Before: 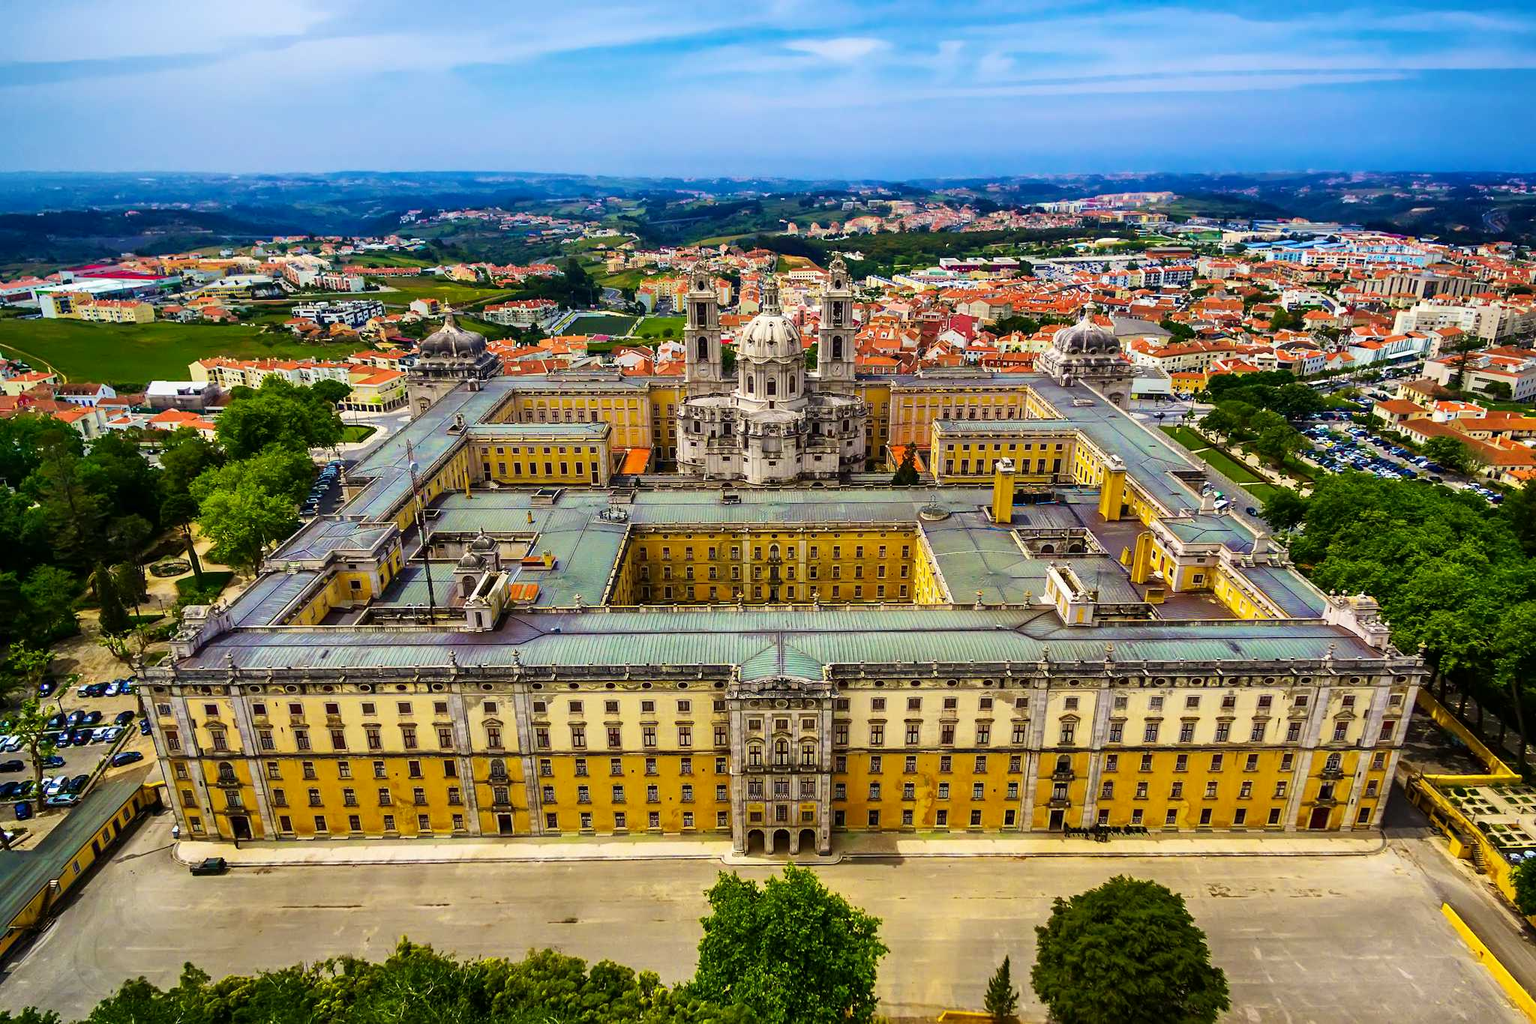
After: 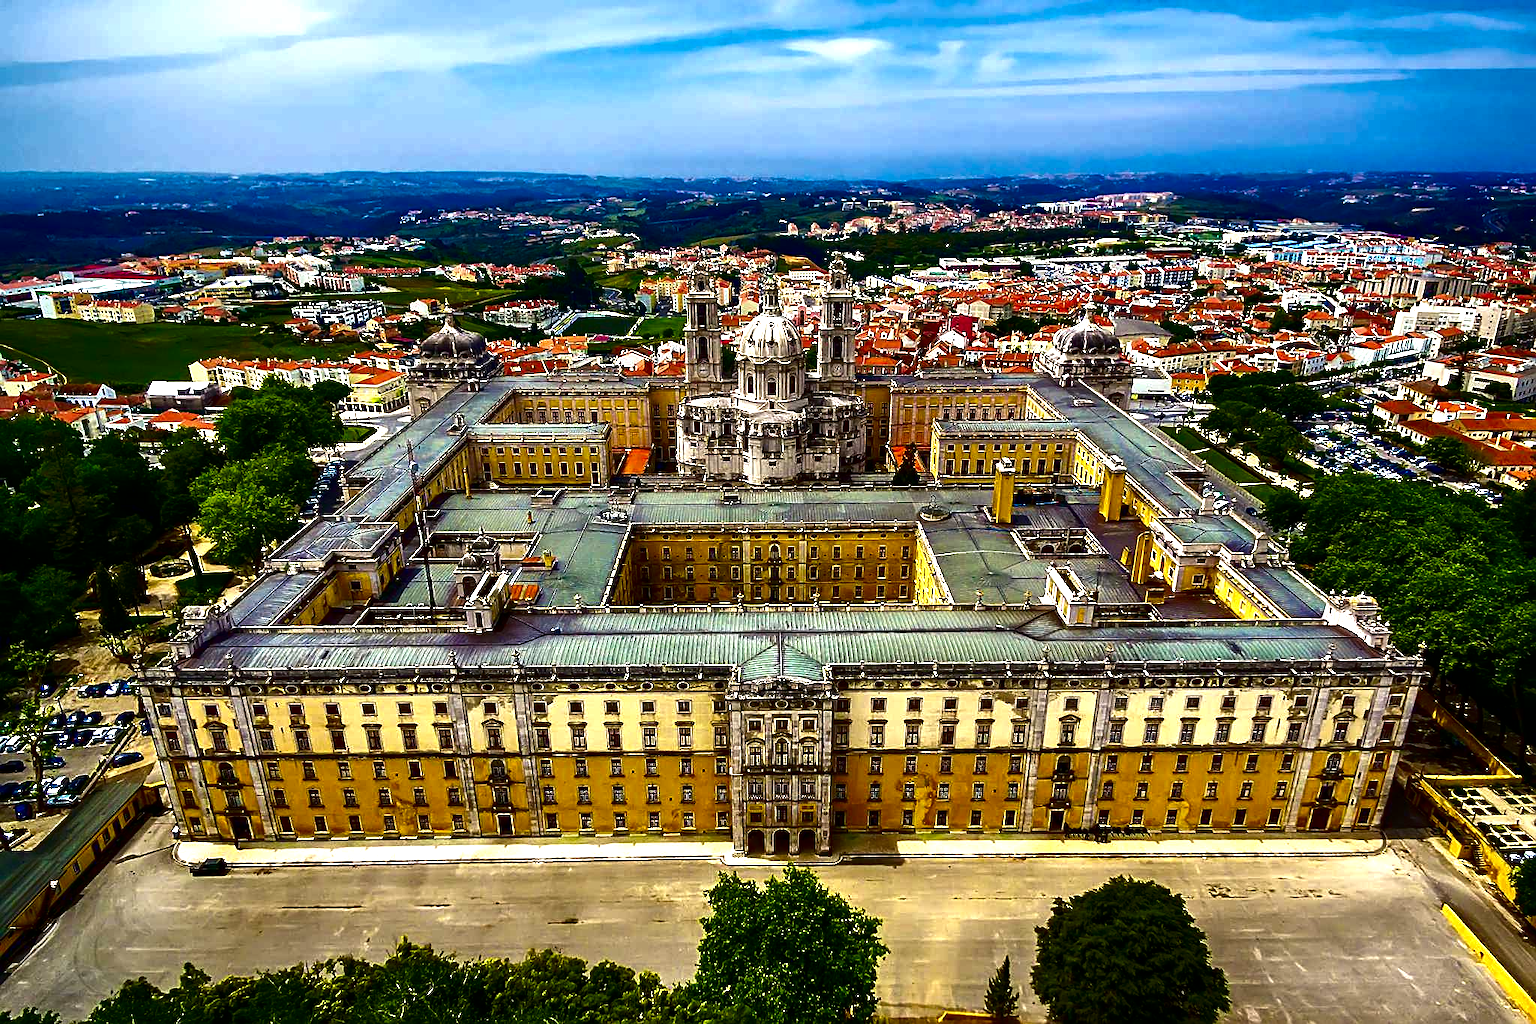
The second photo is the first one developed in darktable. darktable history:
sharpen: on, module defaults
exposure: exposure 0.6 EV, compensate highlight preservation false
contrast brightness saturation: brightness -0.52
